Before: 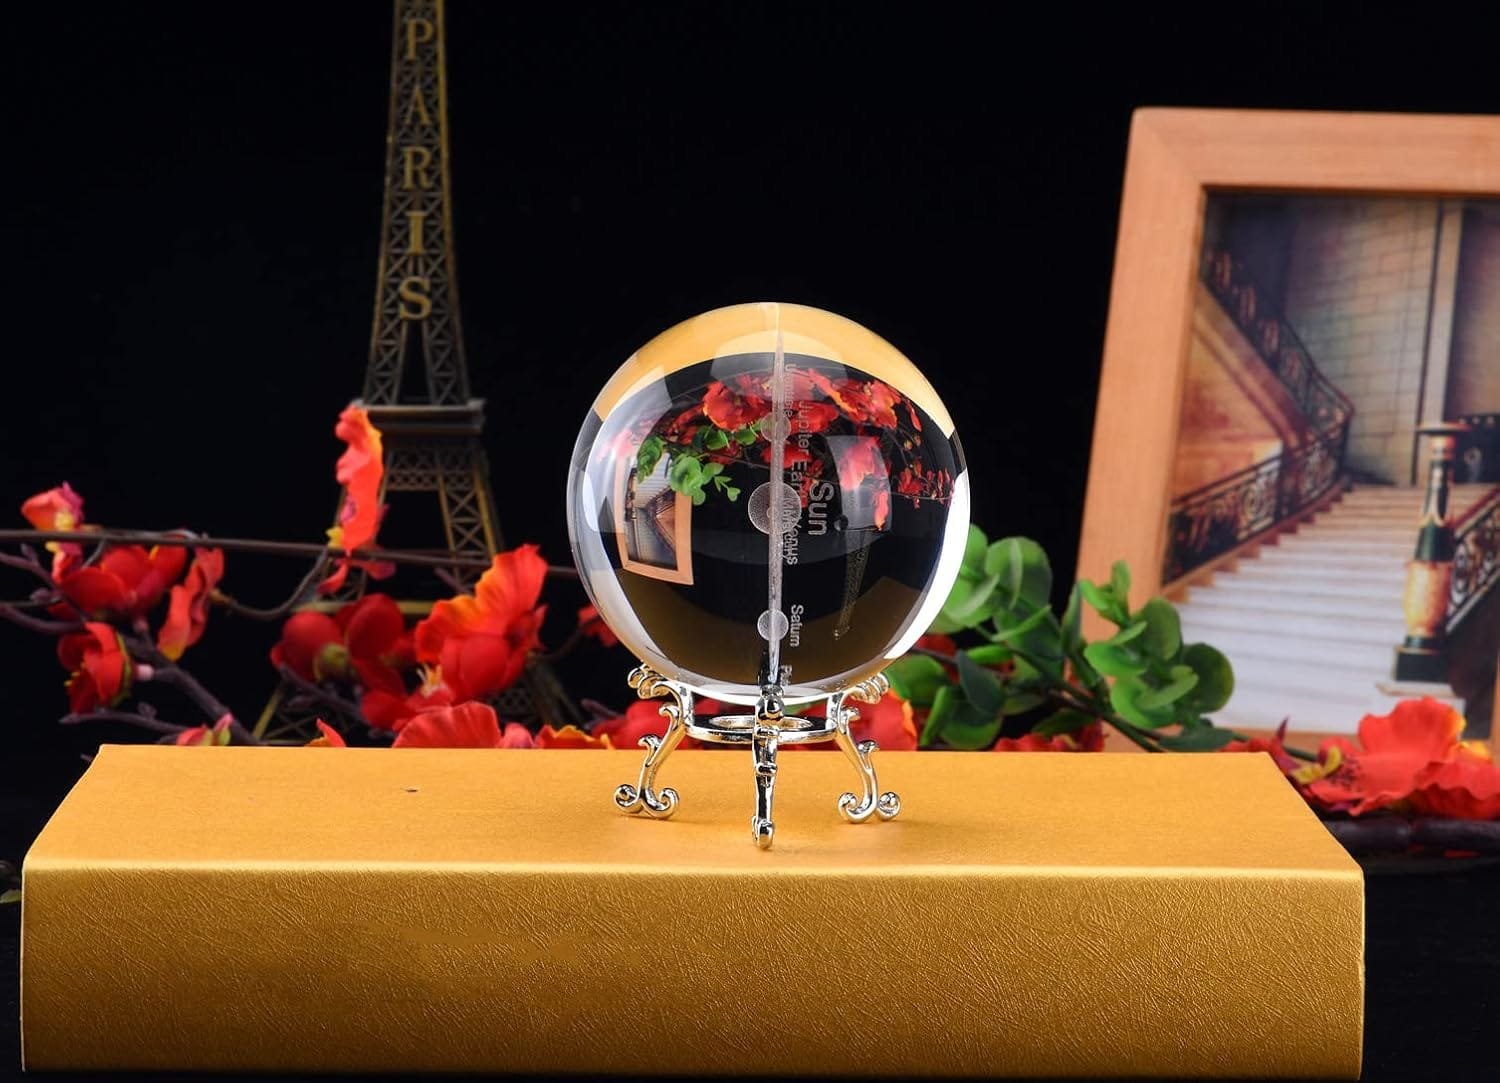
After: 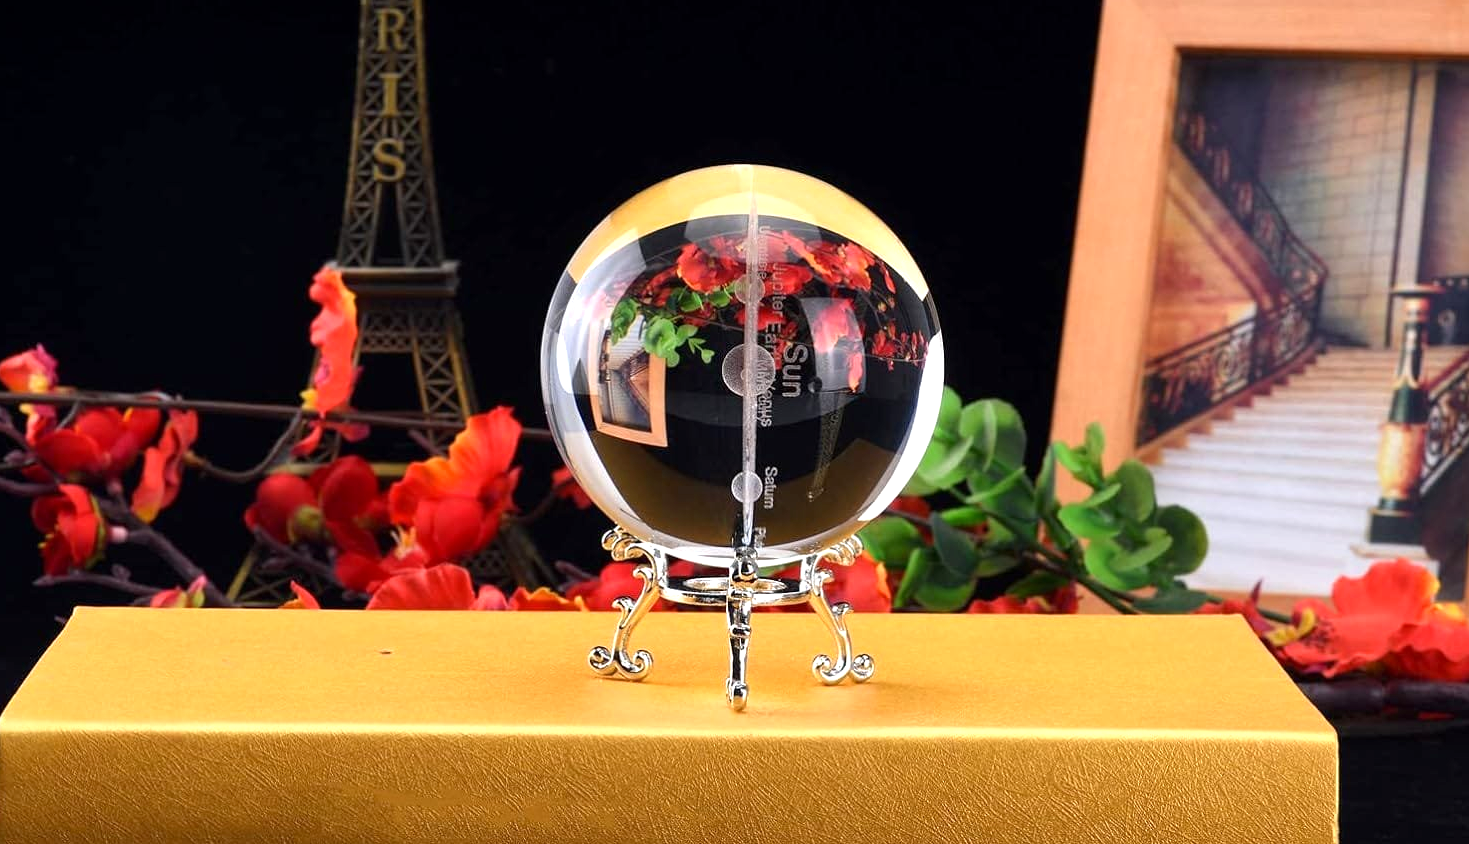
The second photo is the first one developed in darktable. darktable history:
exposure: black level correction 0.001, exposure 0.5 EV, compensate exposure bias true, compensate highlight preservation false
crop and rotate: left 1.814%, top 12.818%, right 0.25%, bottom 9.225%
